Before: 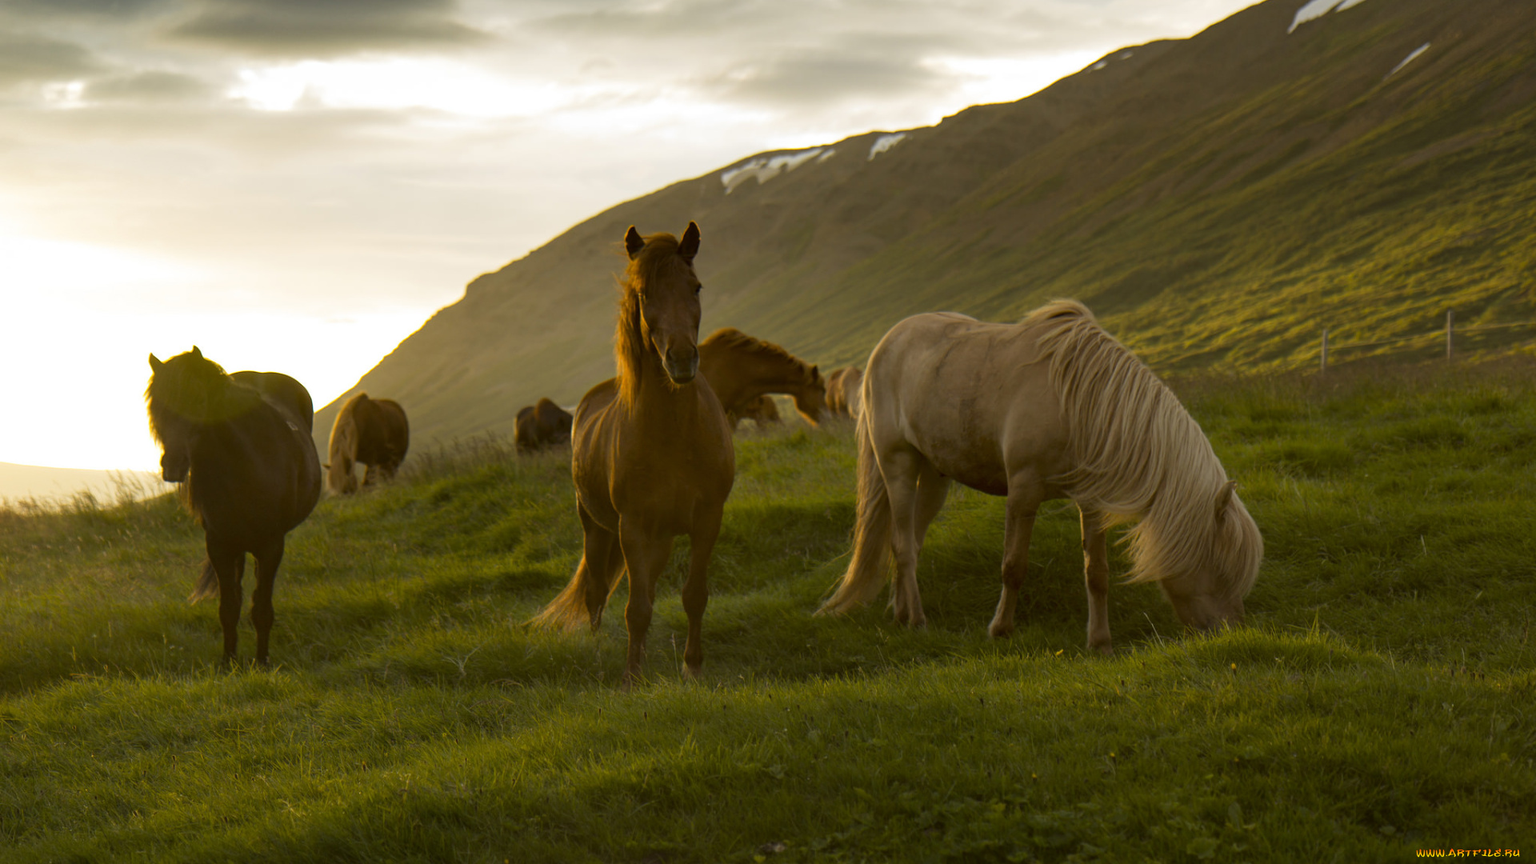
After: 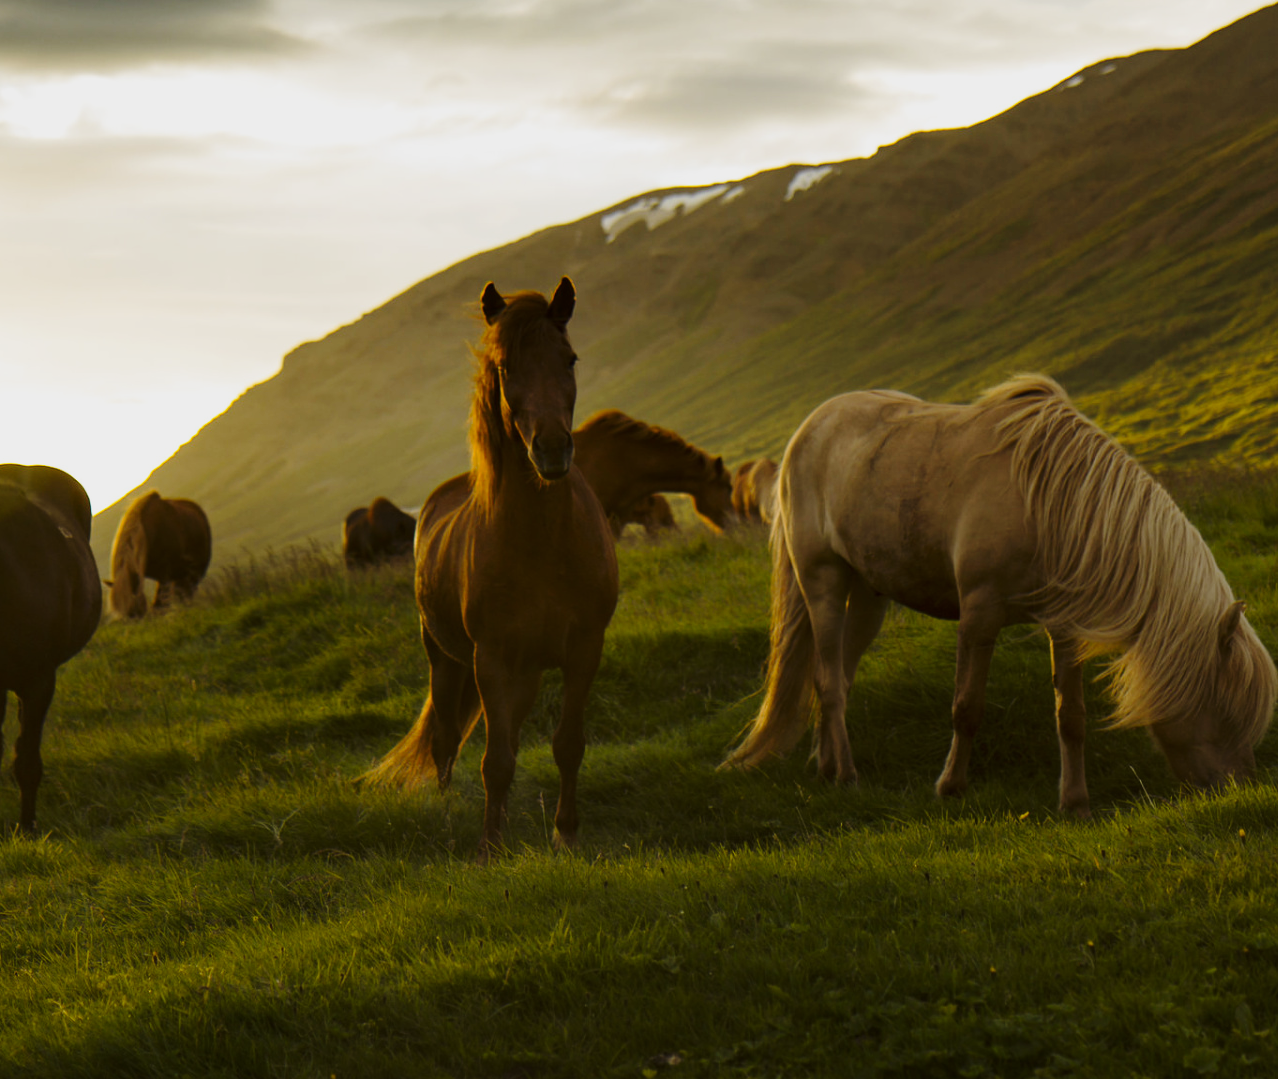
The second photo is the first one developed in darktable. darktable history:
crop and rotate: left 15.639%, right 17.756%
exposure: black level correction 0, exposure -0.772 EV, compensate exposure bias true, compensate highlight preservation false
base curve: curves: ch0 [(0, 0) (0.028, 0.03) (0.121, 0.232) (0.46, 0.748) (0.859, 0.968) (1, 1)], preserve colors none
